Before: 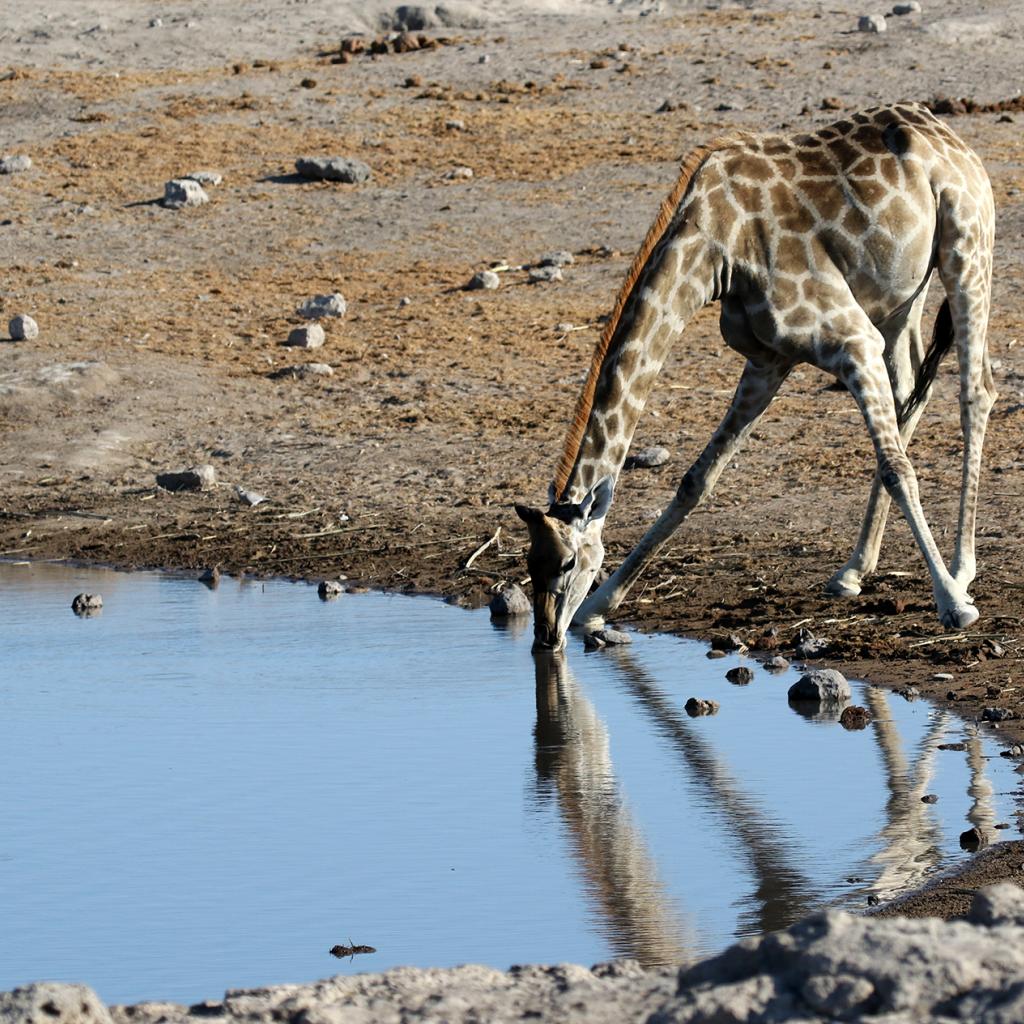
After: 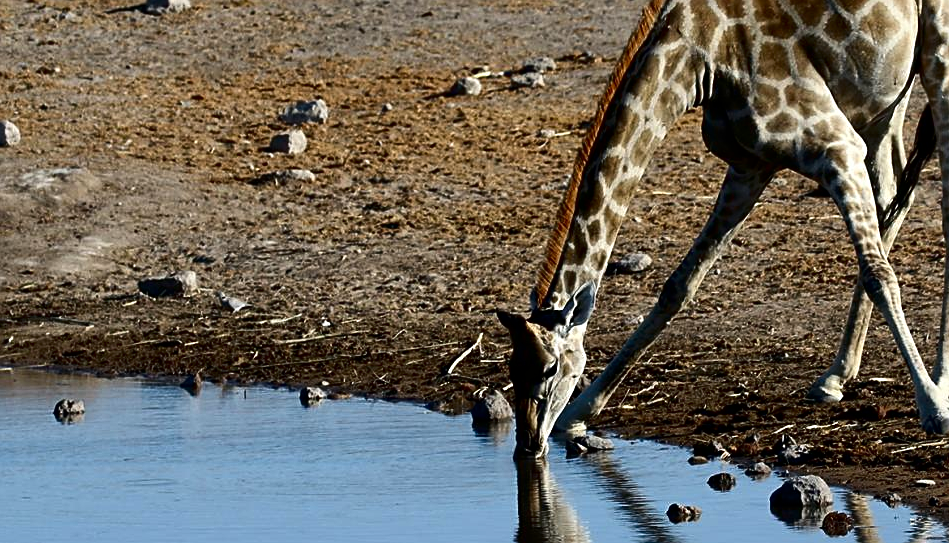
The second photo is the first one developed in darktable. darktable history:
crop: left 1.815%, top 18.955%, right 5.481%, bottom 28.007%
contrast brightness saturation: contrast 0.126, brightness -0.239, saturation 0.136
sharpen: on, module defaults
